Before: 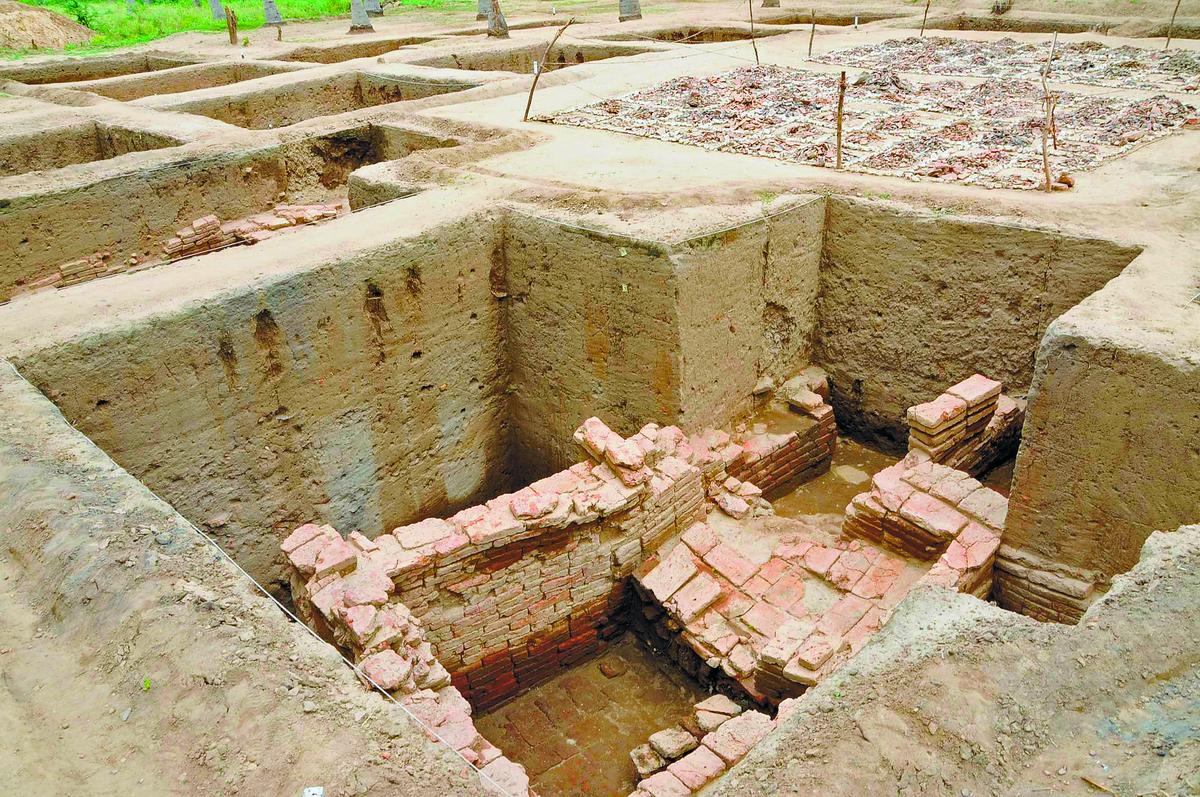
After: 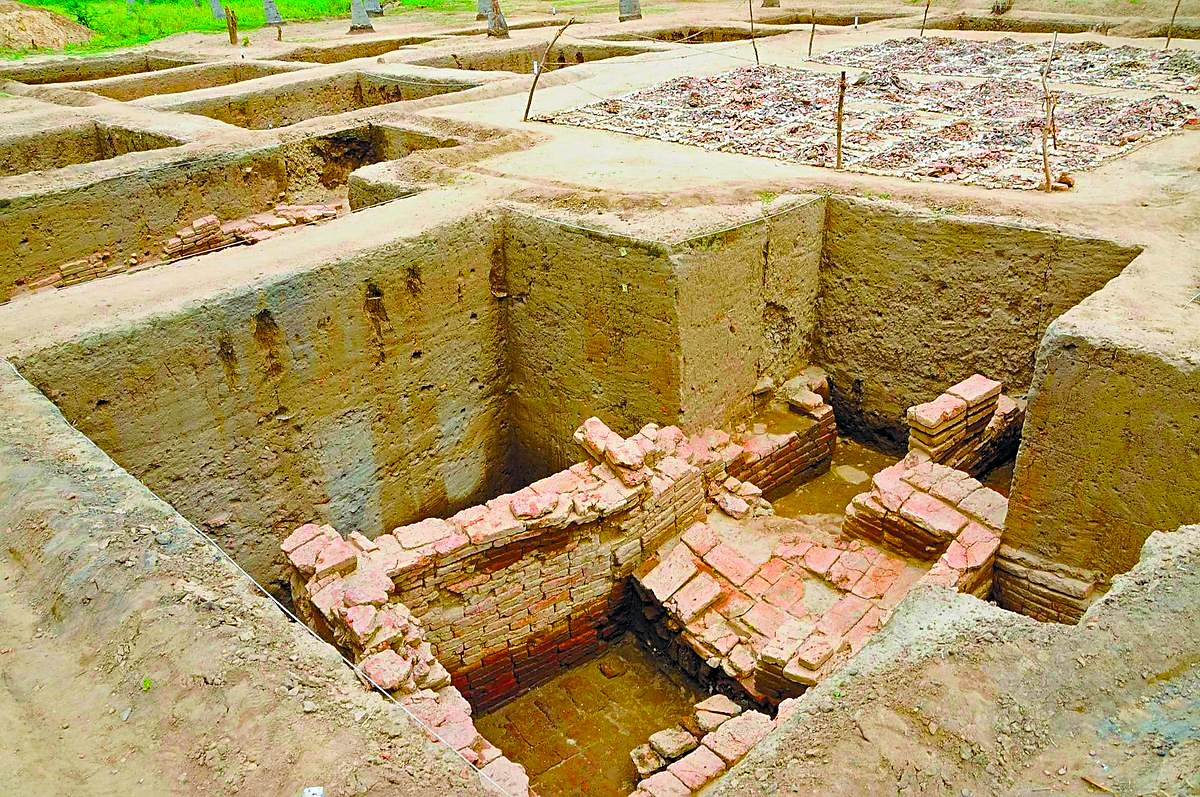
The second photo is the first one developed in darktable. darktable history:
sharpen: on, module defaults
color balance rgb: perceptual saturation grading › global saturation 40.572%
